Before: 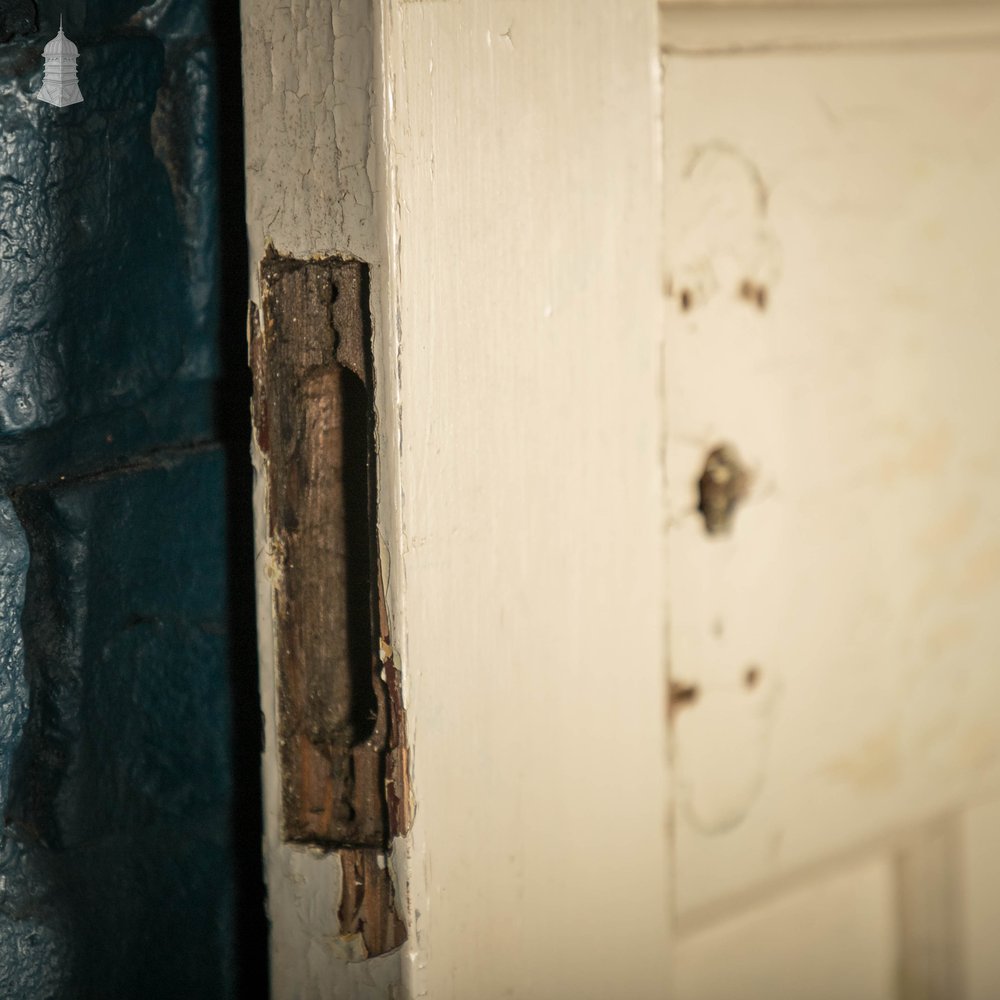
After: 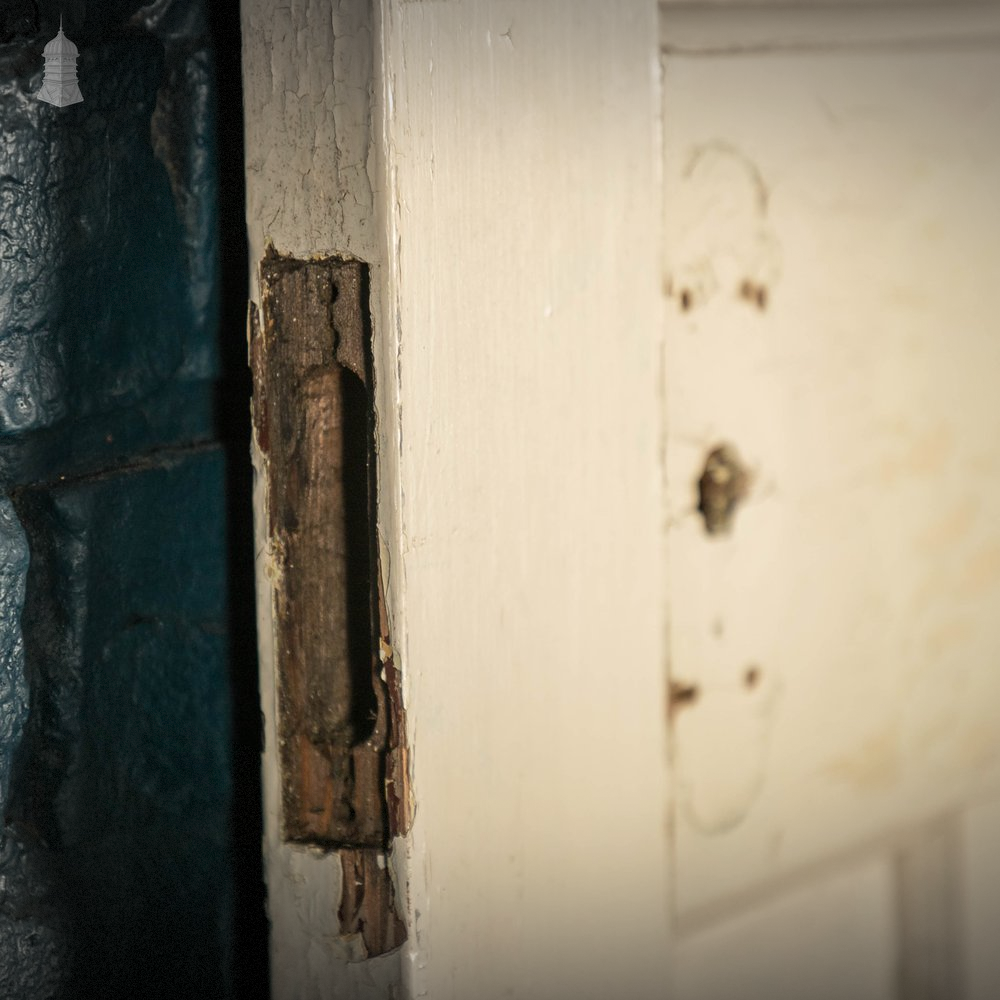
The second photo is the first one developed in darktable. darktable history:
vignetting: fall-off start 99.03%, fall-off radius 100.02%, width/height ratio 1.424, dithering 8-bit output
